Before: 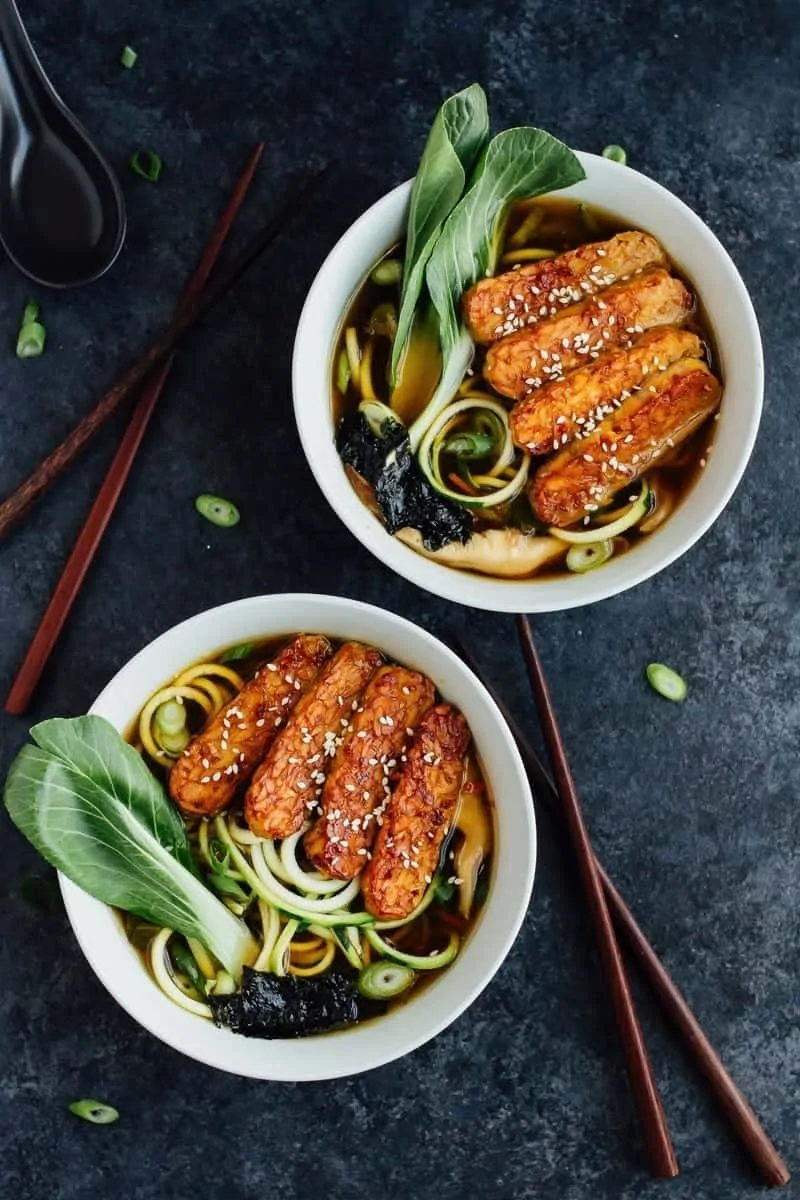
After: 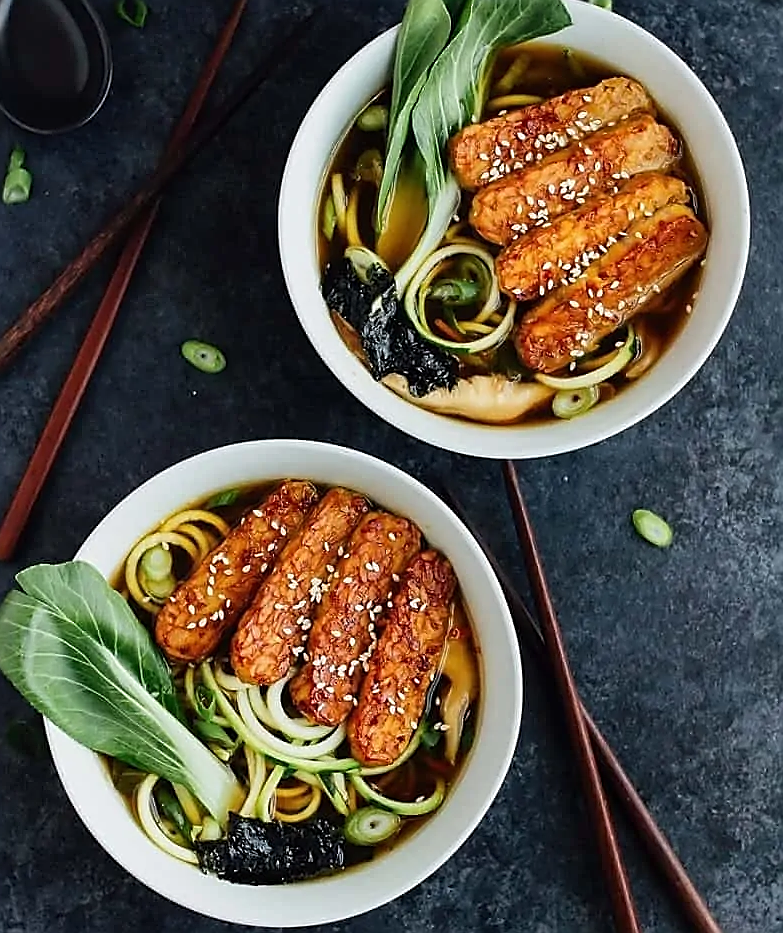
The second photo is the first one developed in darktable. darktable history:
sharpen: radius 1.381, amount 1.251, threshold 0.614
crop and rotate: left 1.863%, top 12.864%, right 0.165%, bottom 9.335%
